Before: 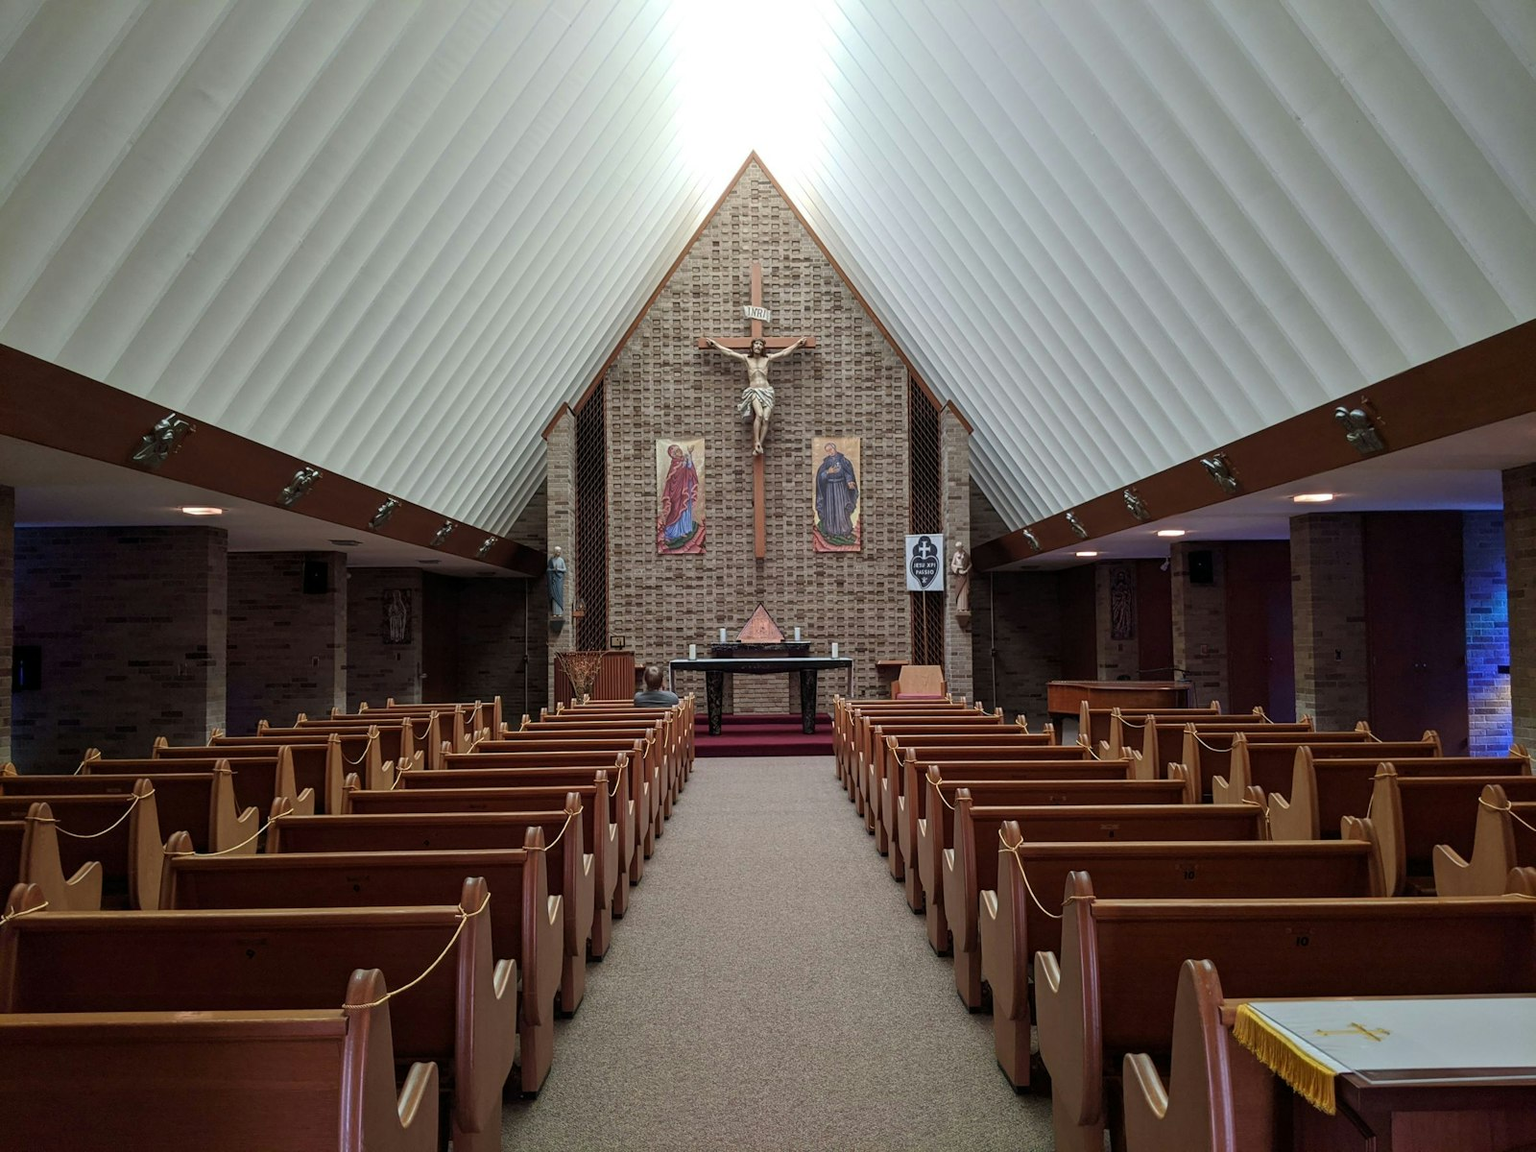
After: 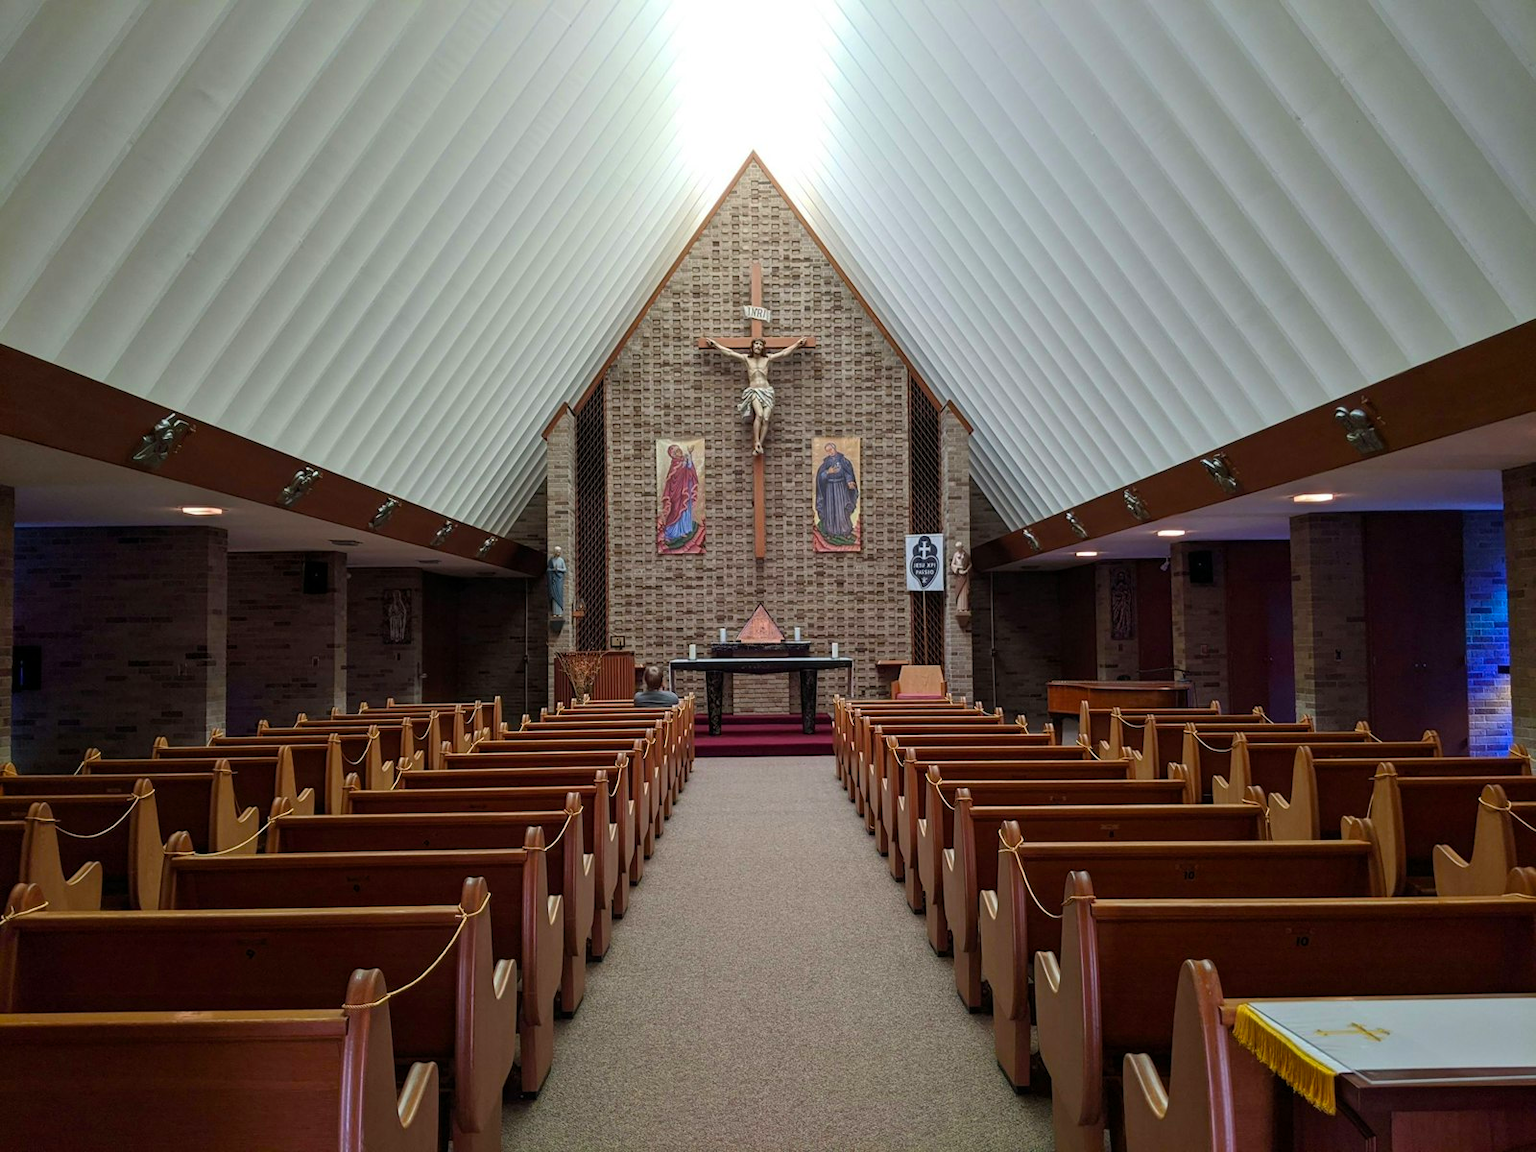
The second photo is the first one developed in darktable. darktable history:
color balance rgb: perceptual saturation grading › global saturation 25.84%
